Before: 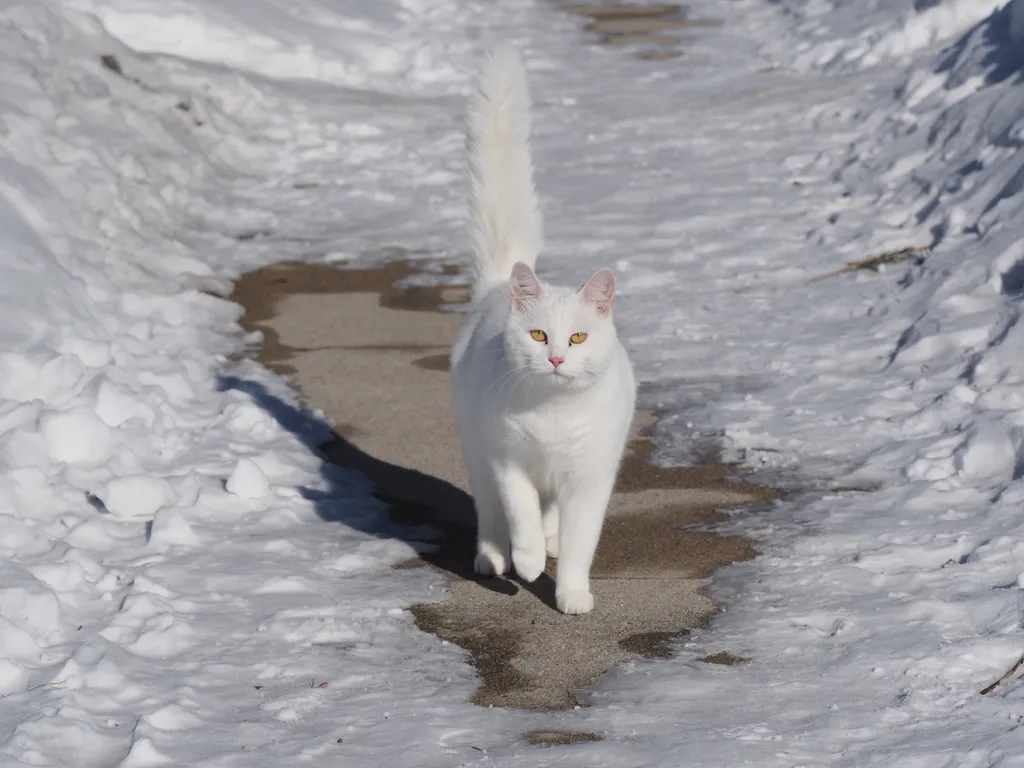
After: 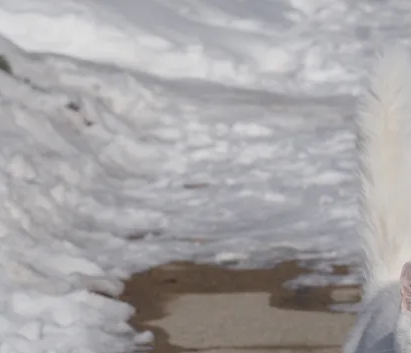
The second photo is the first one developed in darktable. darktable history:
crop and rotate: left 10.829%, top 0.107%, right 48.972%, bottom 53.914%
